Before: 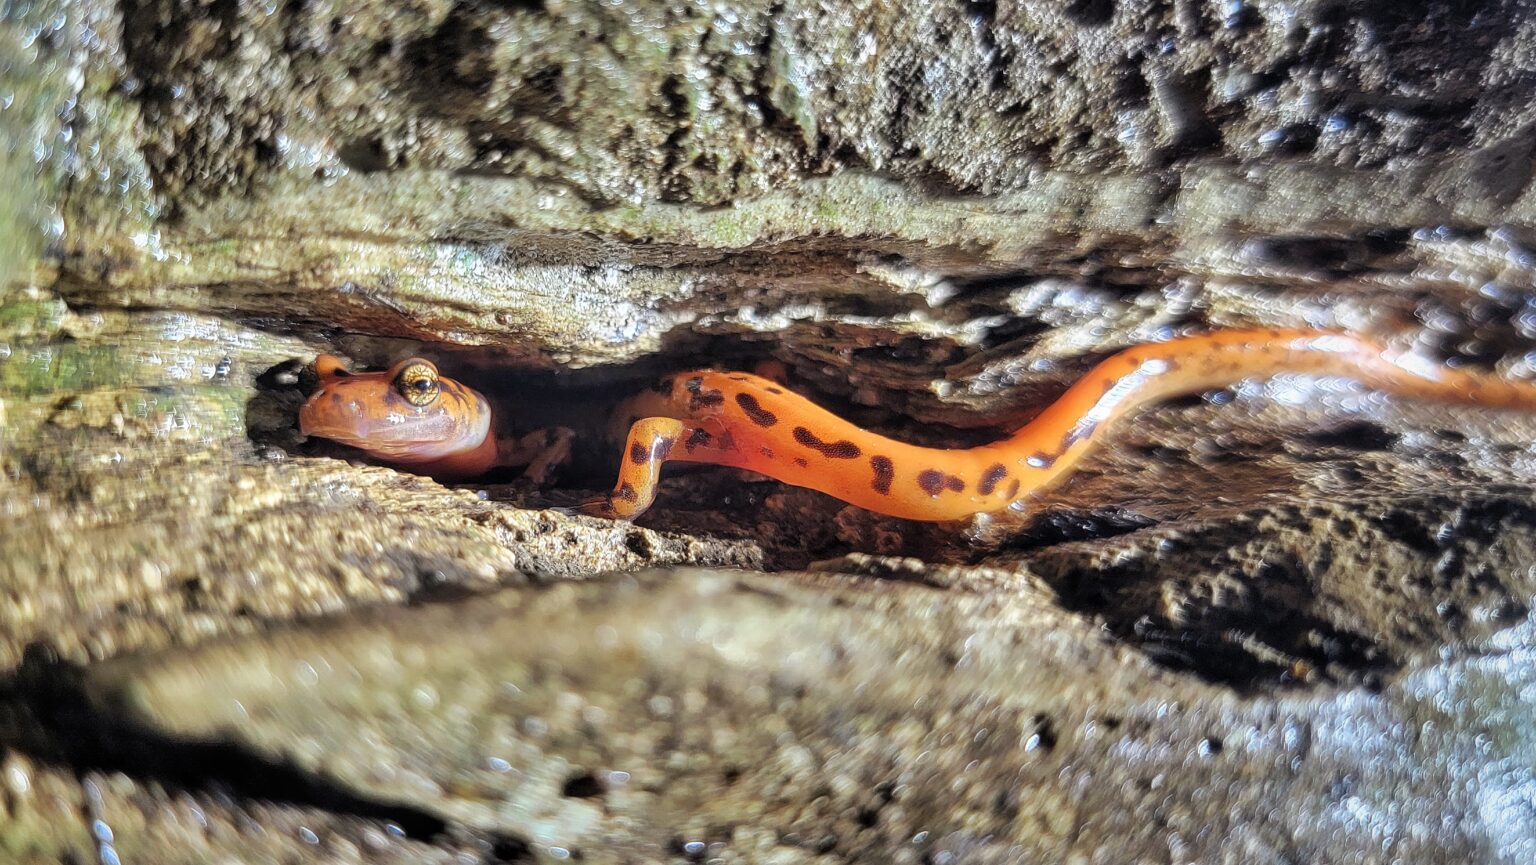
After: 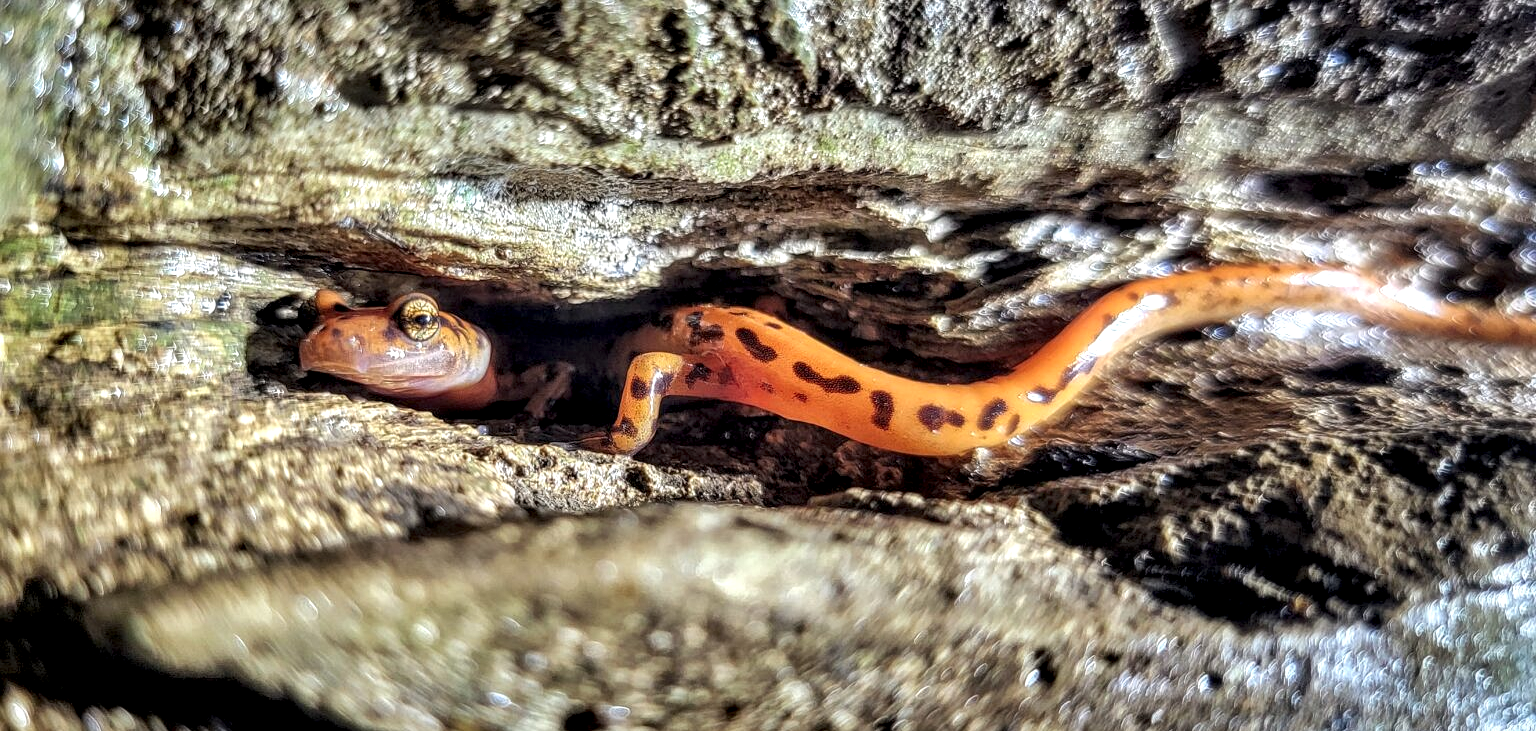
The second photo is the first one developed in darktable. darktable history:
crop: top 7.579%, bottom 7.812%
local contrast: highlights 60%, shadows 61%, detail 160%
